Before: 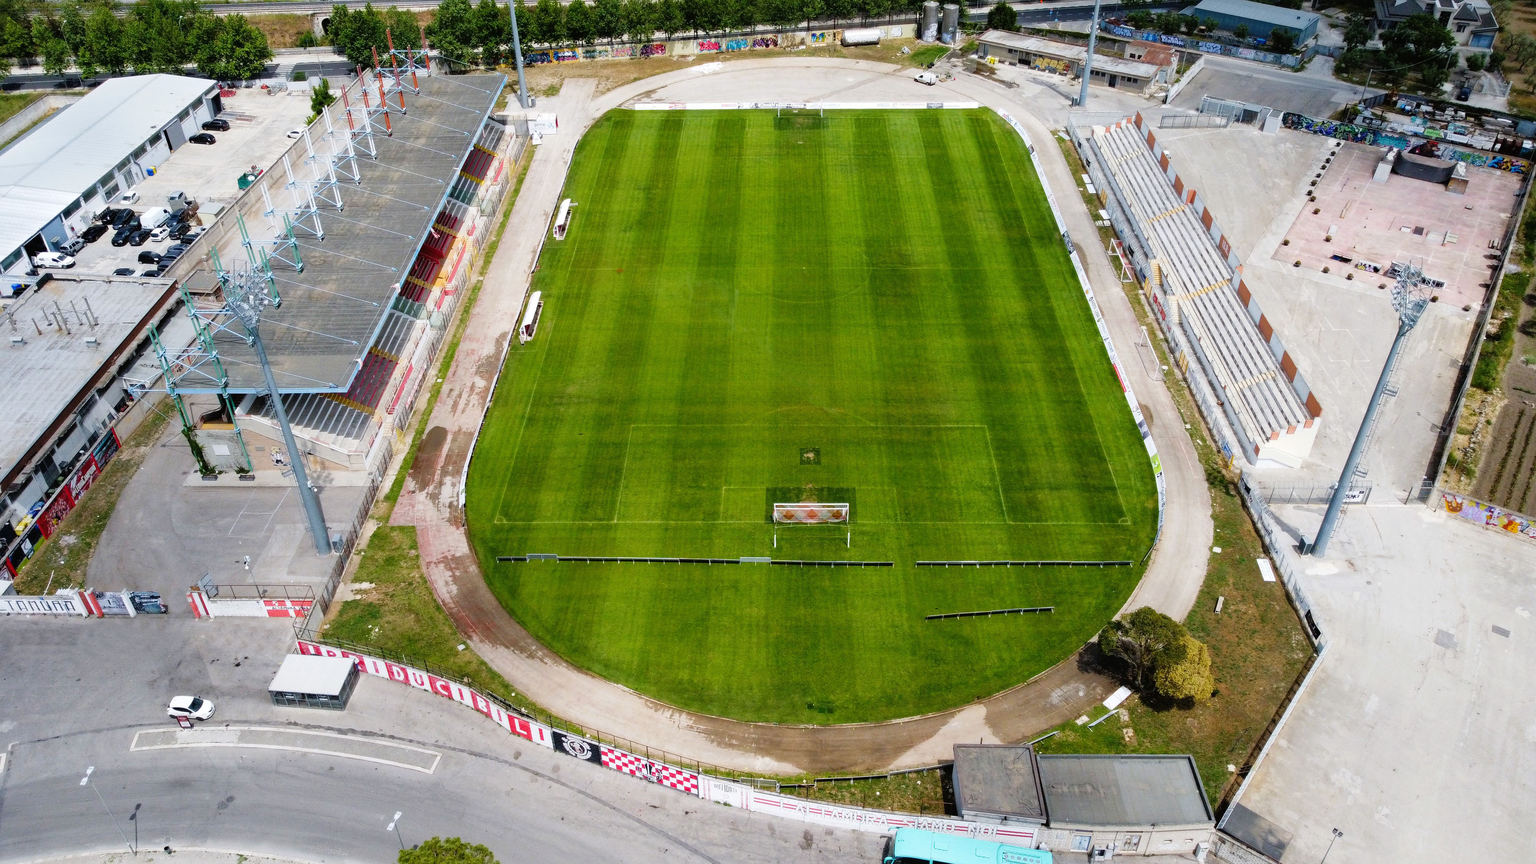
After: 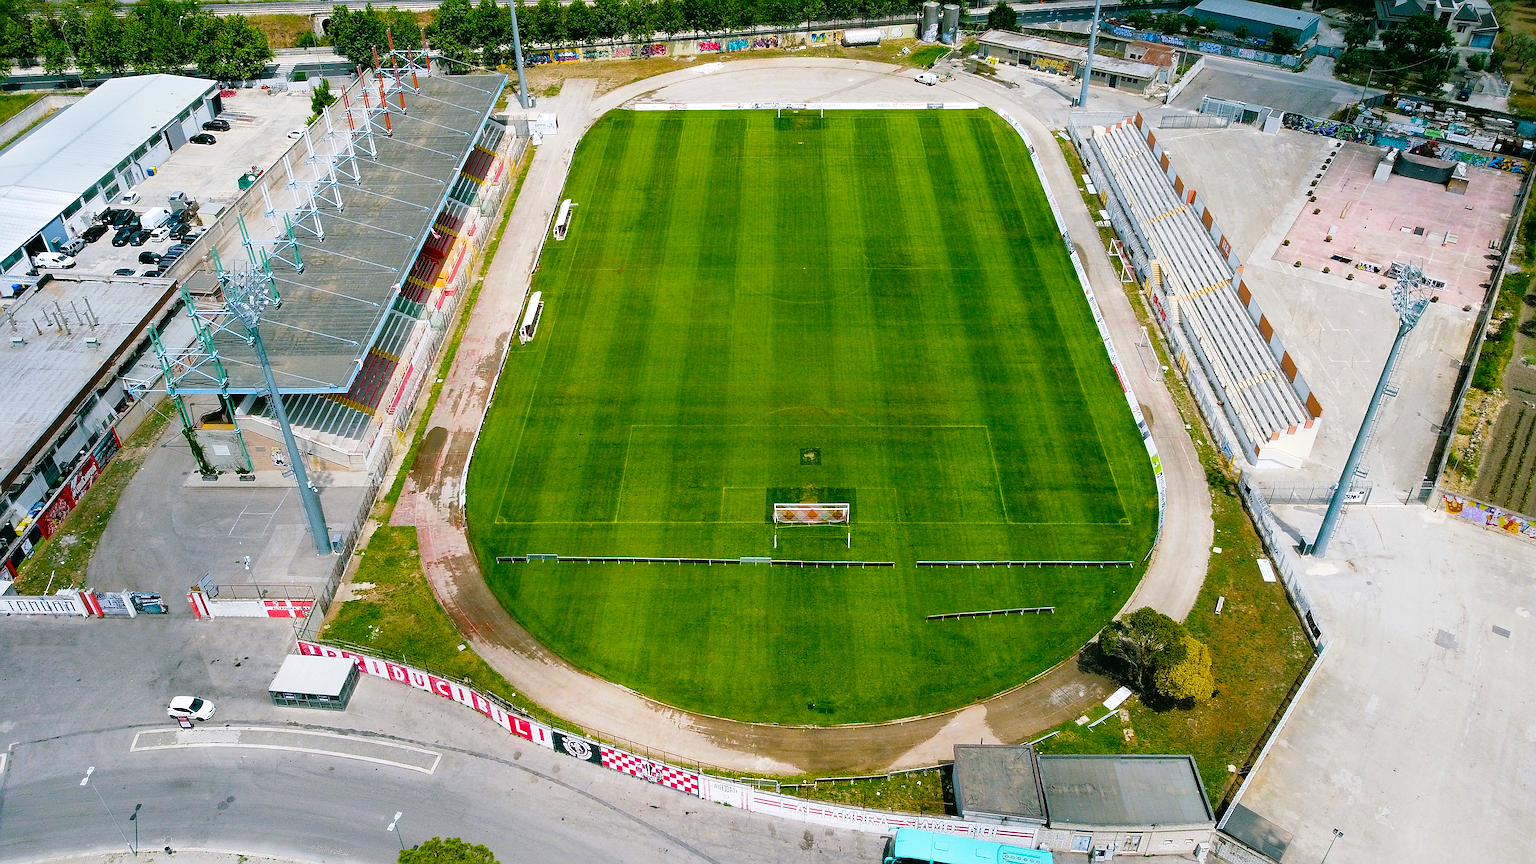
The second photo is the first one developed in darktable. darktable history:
sharpen: amount 0.888
color balance rgb: shadows lift › chroma 12.02%, shadows lift › hue 132.51°, perceptual saturation grading › global saturation 40.429%
exposure: compensate highlight preservation false
